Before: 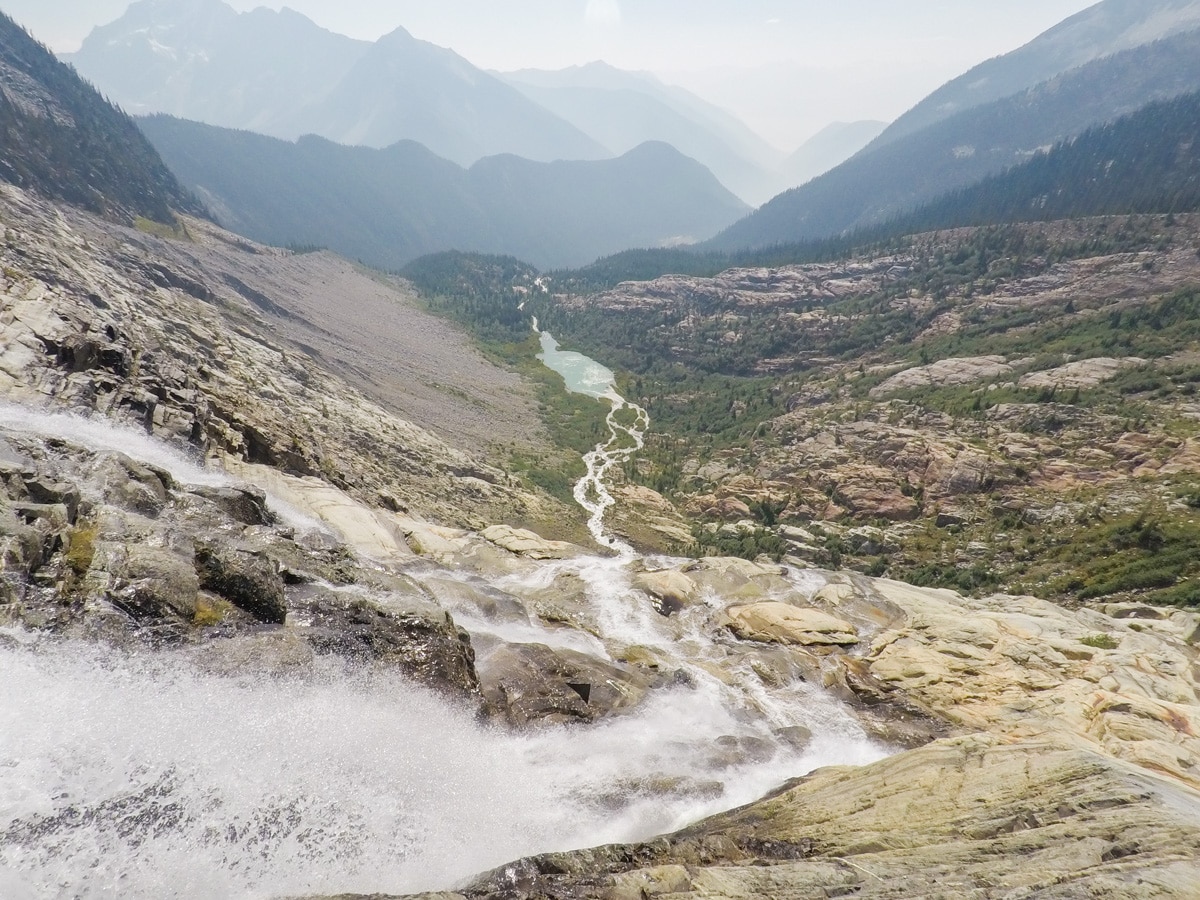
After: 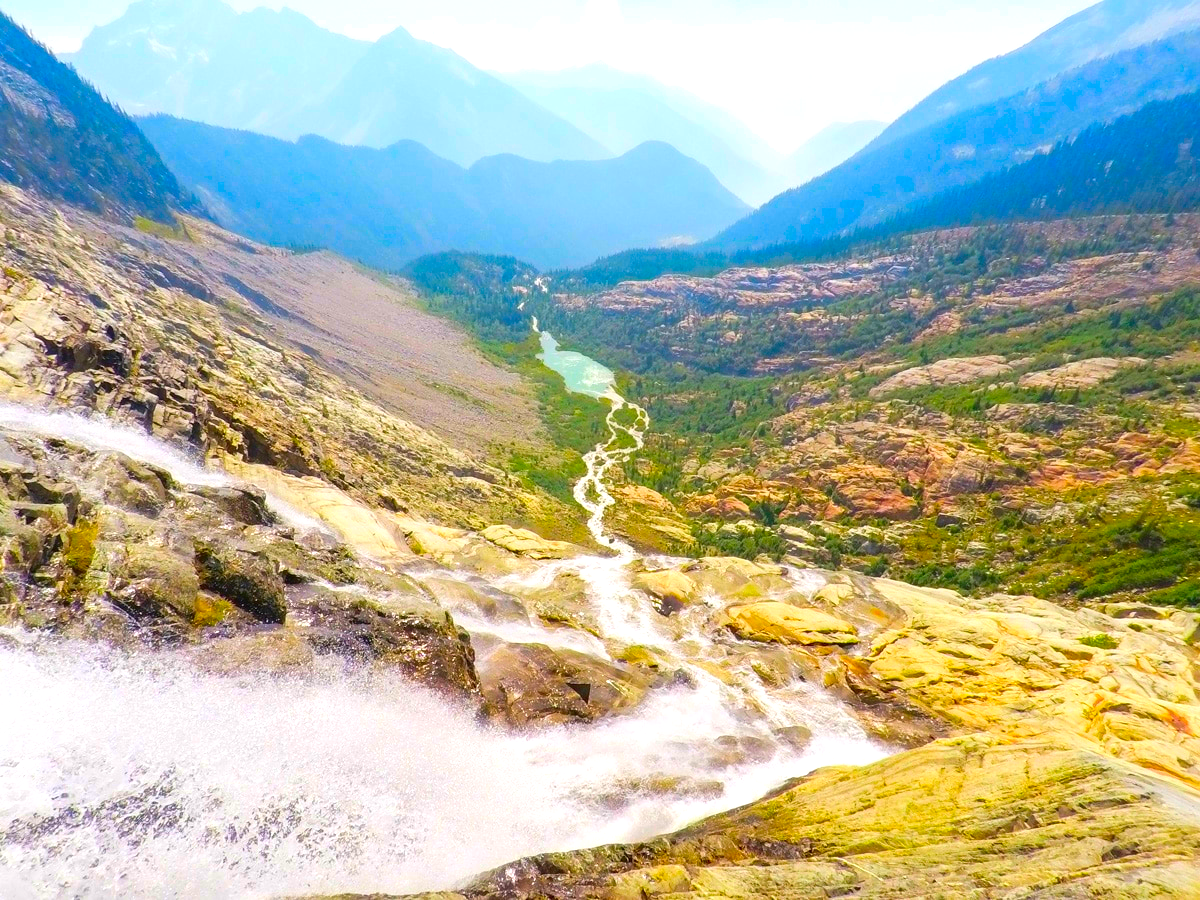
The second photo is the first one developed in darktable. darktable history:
exposure: exposure 0.485 EV, compensate highlight preservation false
color correction: saturation 3
